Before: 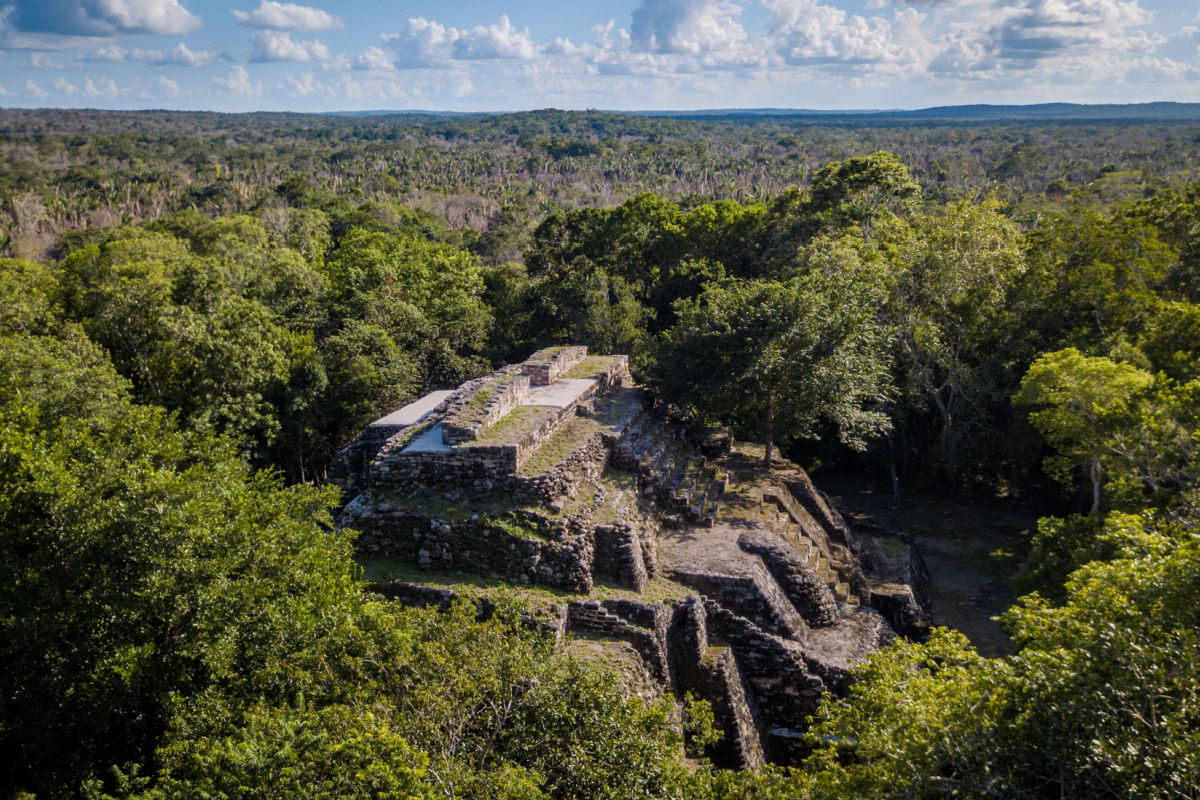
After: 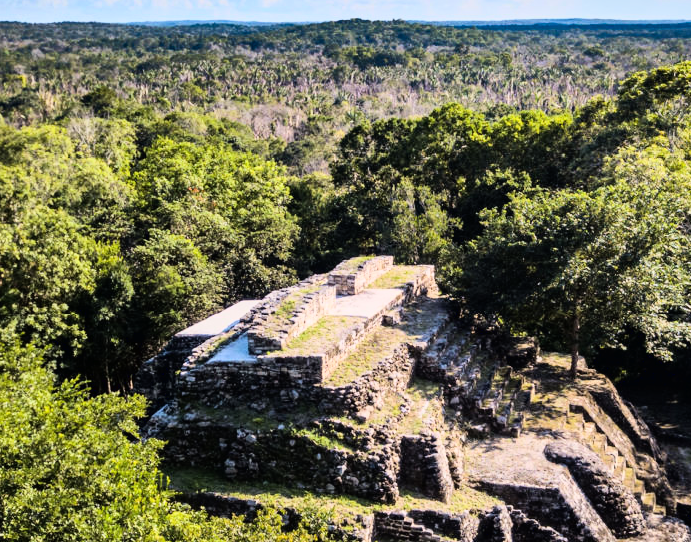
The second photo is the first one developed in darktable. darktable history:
crop: left 16.231%, top 11.368%, right 26.183%, bottom 20.76%
base curve: curves: ch0 [(0, 0) (0, 0.001) (0.001, 0.001) (0.004, 0.002) (0.007, 0.004) (0.015, 0.013) (0.033, 0.045) (0.052, 0.096) (0.075, 0.17) (0.099, 0.241) (0.163, 0.42) (0.219, 0.55) (0.259, 0.616) (0.327, 0.722) (0.365, 0.765) (0.522, 0.873) (0.547, 0.881) (0.689, 0.919) (0.826, 0.952) (1, 1)]
shadows and highlights: shadows 20.98, highlights -81, soften with gaussian
